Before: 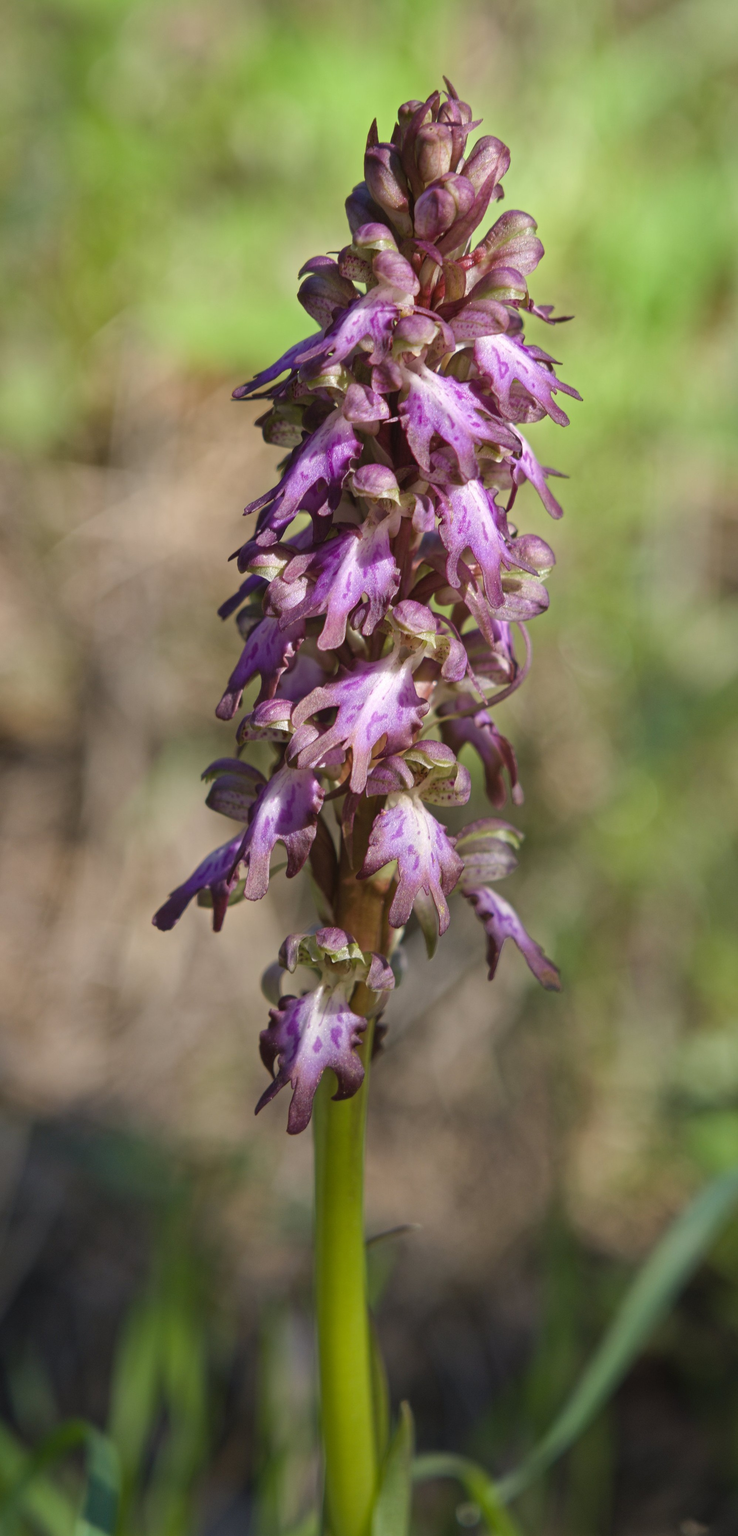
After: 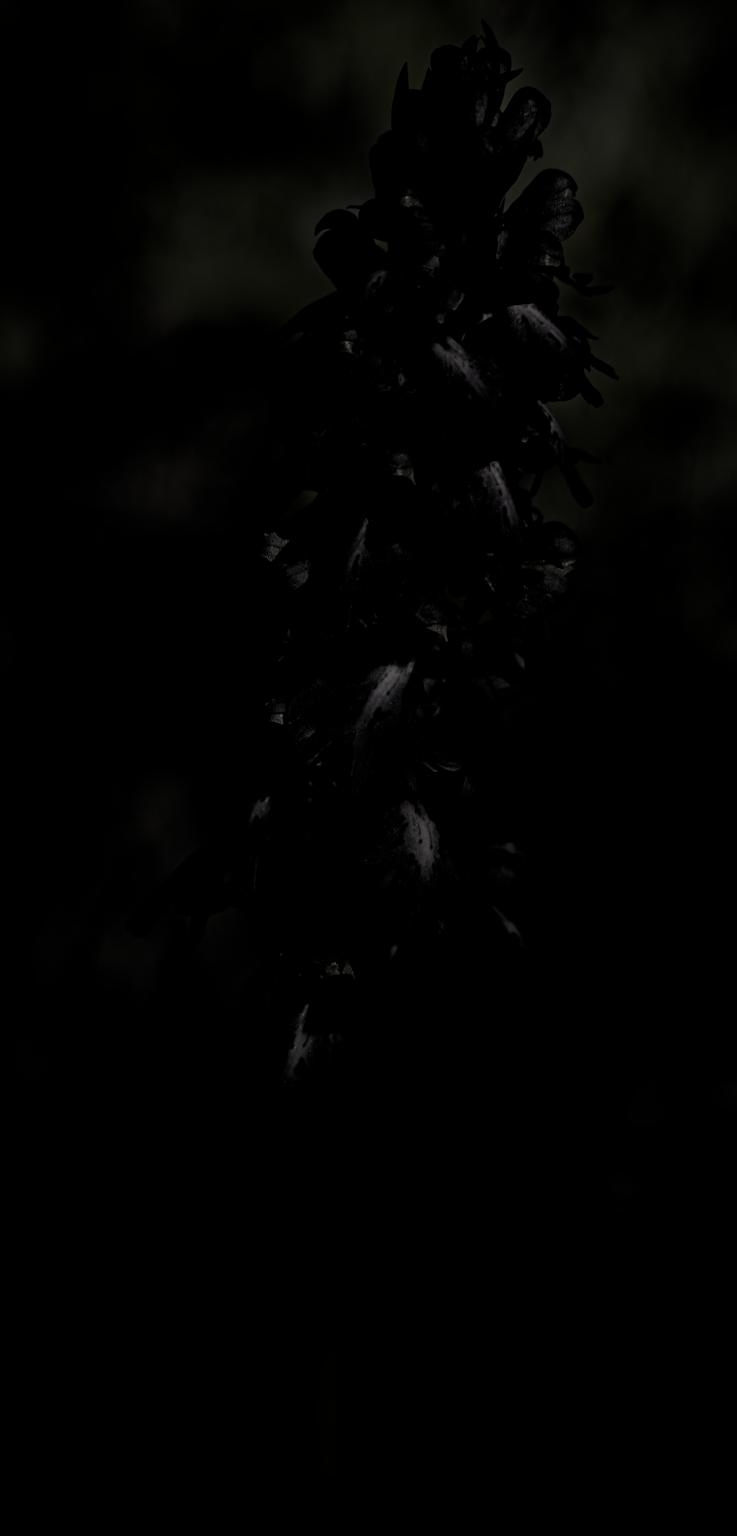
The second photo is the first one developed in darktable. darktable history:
tone curve: curves: ch0 [(0, 0) (0.003, 0.065) (0.011, 0.072) (0.025, 0.09) (0.044, 0.104) (0.069, 0.116) (0.1, 0.127) (0.136, 0.15) (0.177, 0.184) (0.224, 0.223) (0.277, 0.28) (0.335, 0.361) (0.399, 0.443) (0.468, 0.525) (0.543, 0.616) (0.623, 0.713) (0.709, 0.79) (0.801, 0.866) (0.898, 0.933) (1, 1)], preserve colors none
exposure: black level correction 0.025, exposure 0.185 EV, compensate highlight preservation false
contrast brightness saturation: contrast 0.026, brightness 0.057, saturation 0.127
crop and rotate: angle -2.43°
tone equalizer: -8 EV -1.12 EV, -7 EV -0.98 EV, -6 EV -0.889 EV, -5 EV -0.568 EV, -3 EV 0.58 EV, -2 EV 0.842 EV, -1 EV 0.99 EV, +0 EV 1.08 EV, edges refinement/feathering 500, mask exposure compensation -1.57 EV, preserve details no
levels: levels [0.721, 0.937, 0.997]
filmic rgb: middle gray luminance 3.35%, black relative exposure -5.96 EV, white relative exposure 6.38 EV, threshold 3.01 EV, dynamic range scaling 21.78%, target black luminance 0%, hardness 2.34, latitude 46.12%, contrast 0.779, highlights saturation mix 98.71%, shadows ↔ highlights balance 0.206%, enable highlight reconstruction true
